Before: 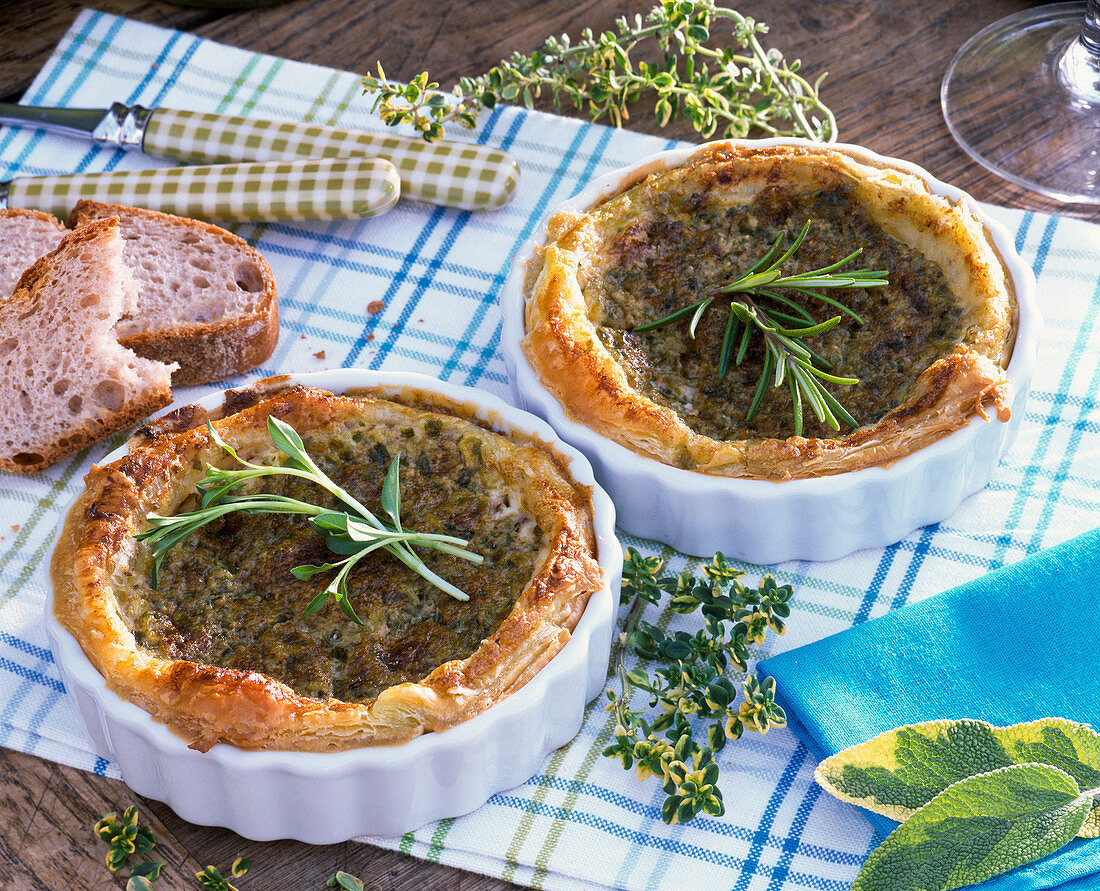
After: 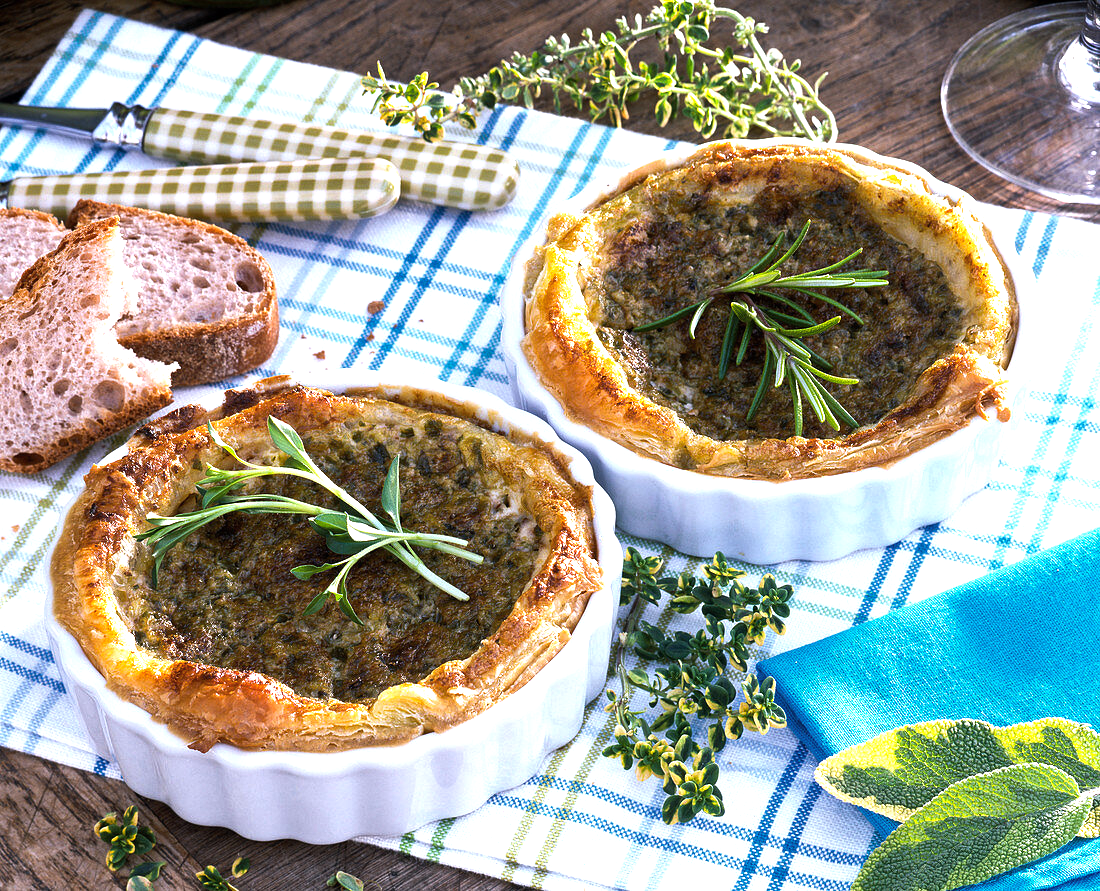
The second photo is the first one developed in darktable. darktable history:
color balance rgb: perceptual saturation grading › global saturation 0.698%, perceptual brilliance grading › global brilliance 20.762%, perceptual brilliance grading › shadows -34.91%
